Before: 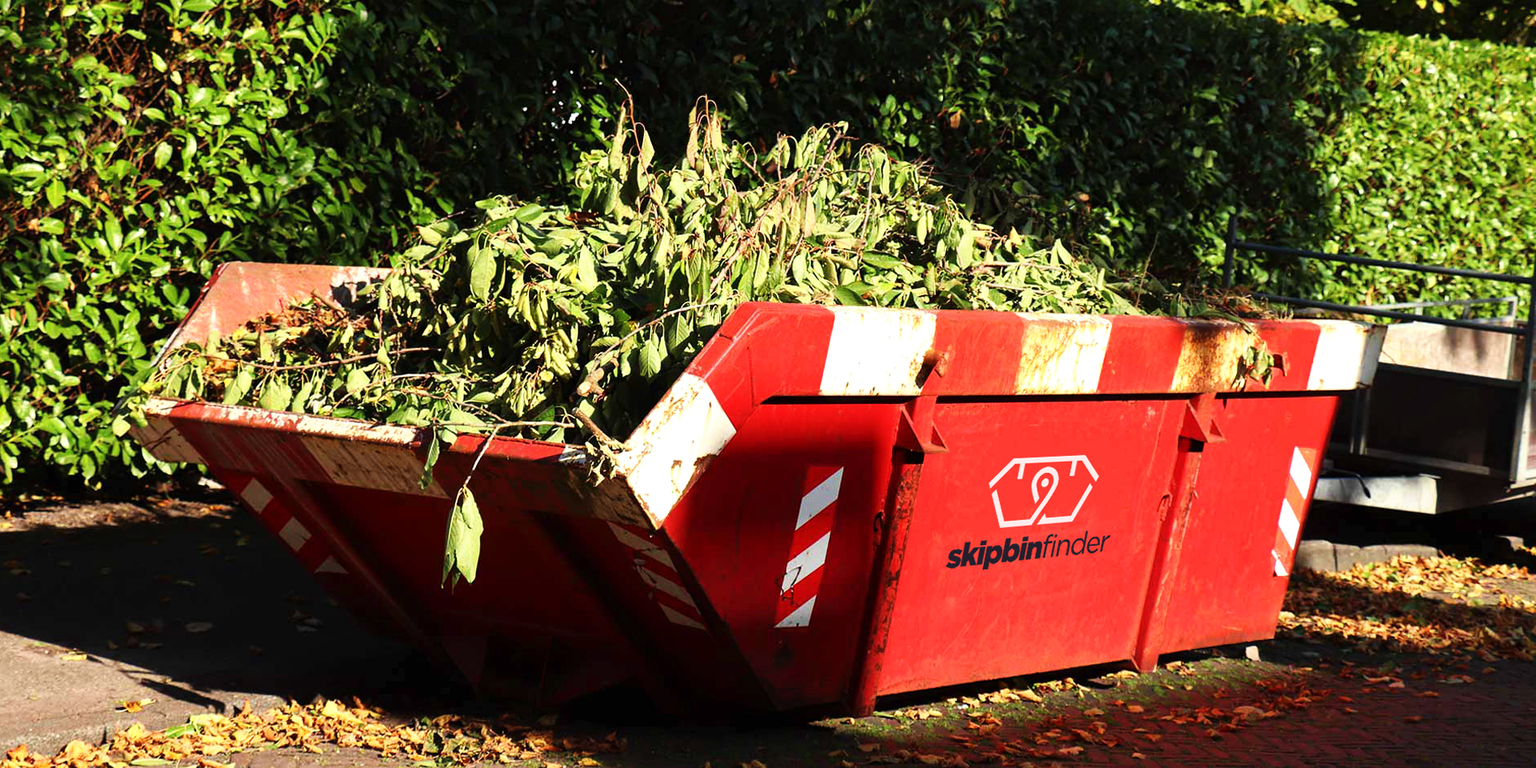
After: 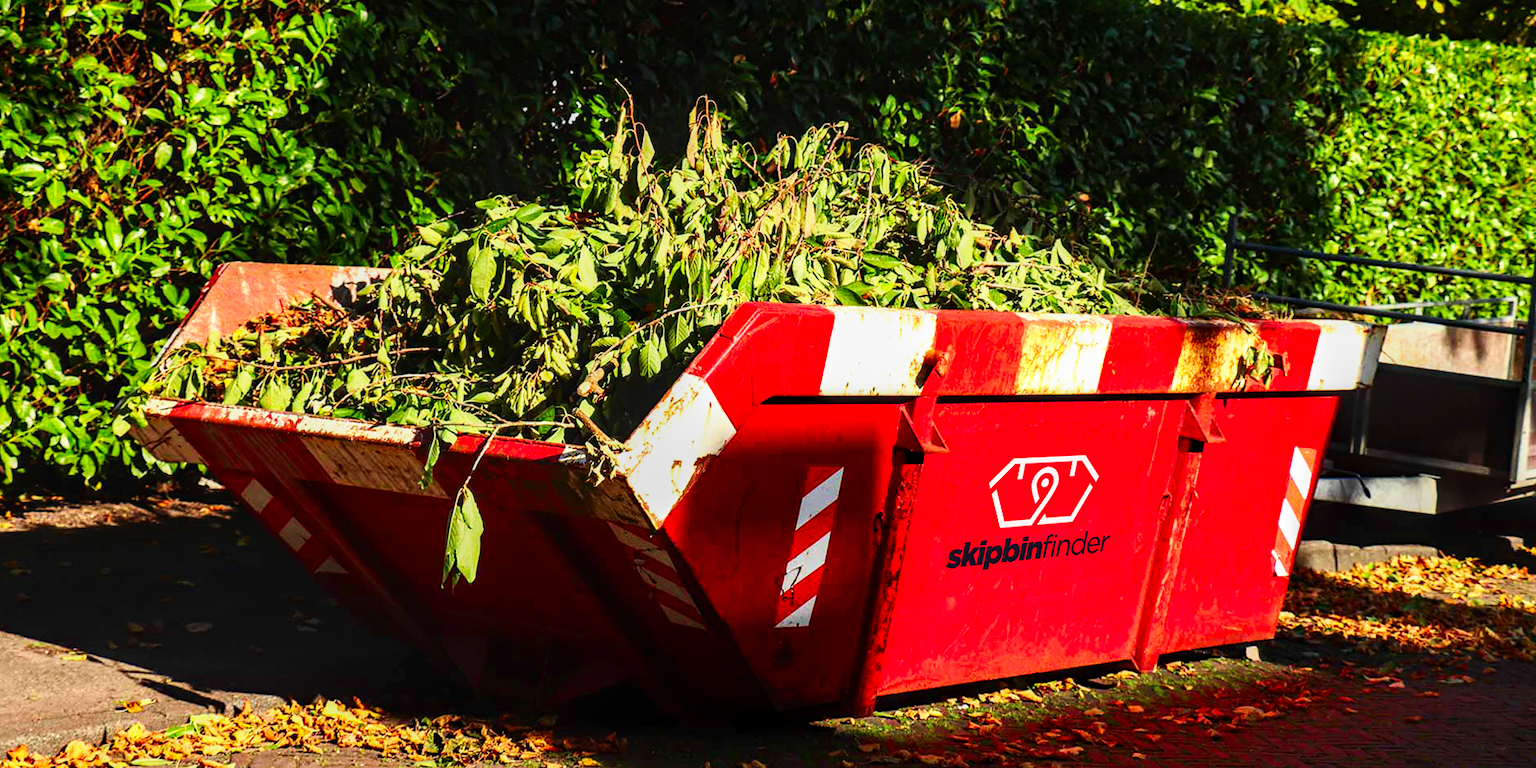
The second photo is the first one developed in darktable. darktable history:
local contrast: highlights 29%, detail 130%
contrast brightness saturation: contrast 0.164, saturation 0.333
